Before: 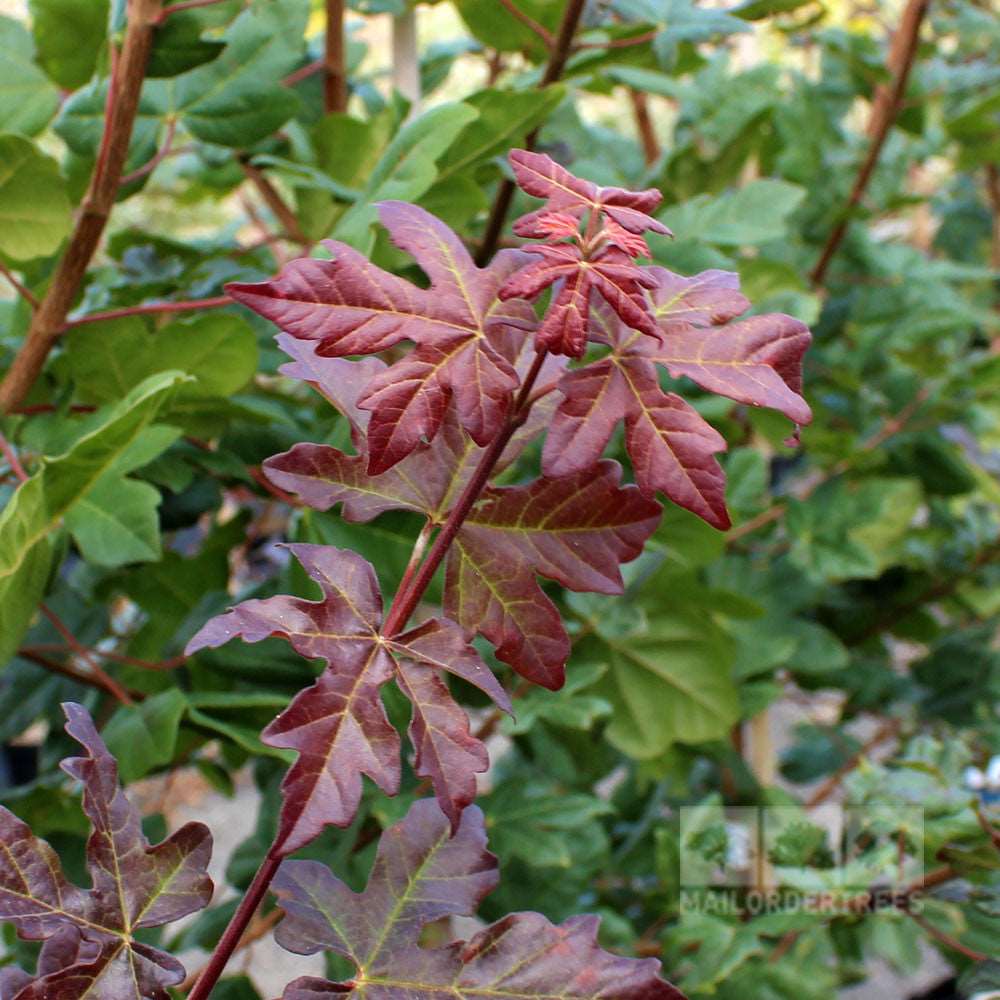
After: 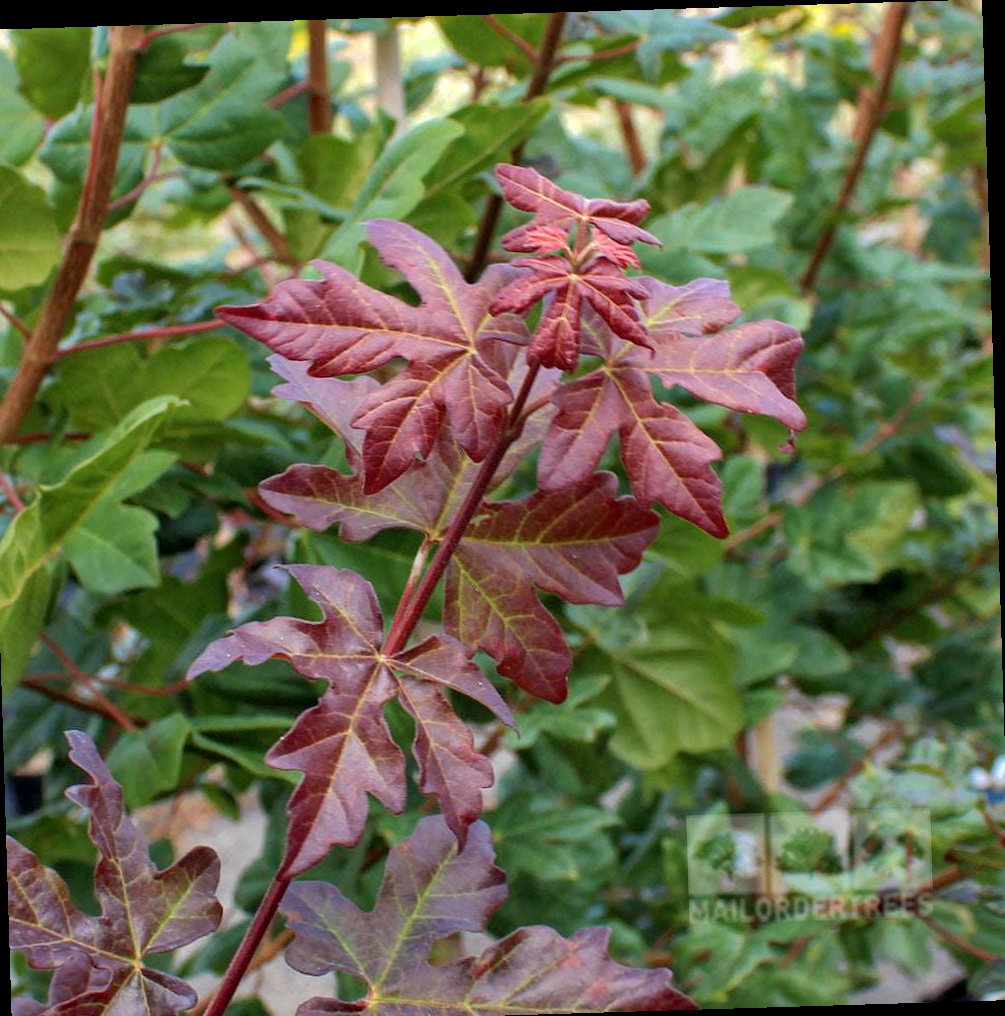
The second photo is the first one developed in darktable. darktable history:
rotate and perspective: rotation -1.75°, automatic cropping off
crop and rotate: left 1.774%, right 0.633%, bottom 1.28%
shadows and highlights: on, module defaults
local contrast: highlights 100%, shadows 100%, detail 120%, midtone range 0.2
